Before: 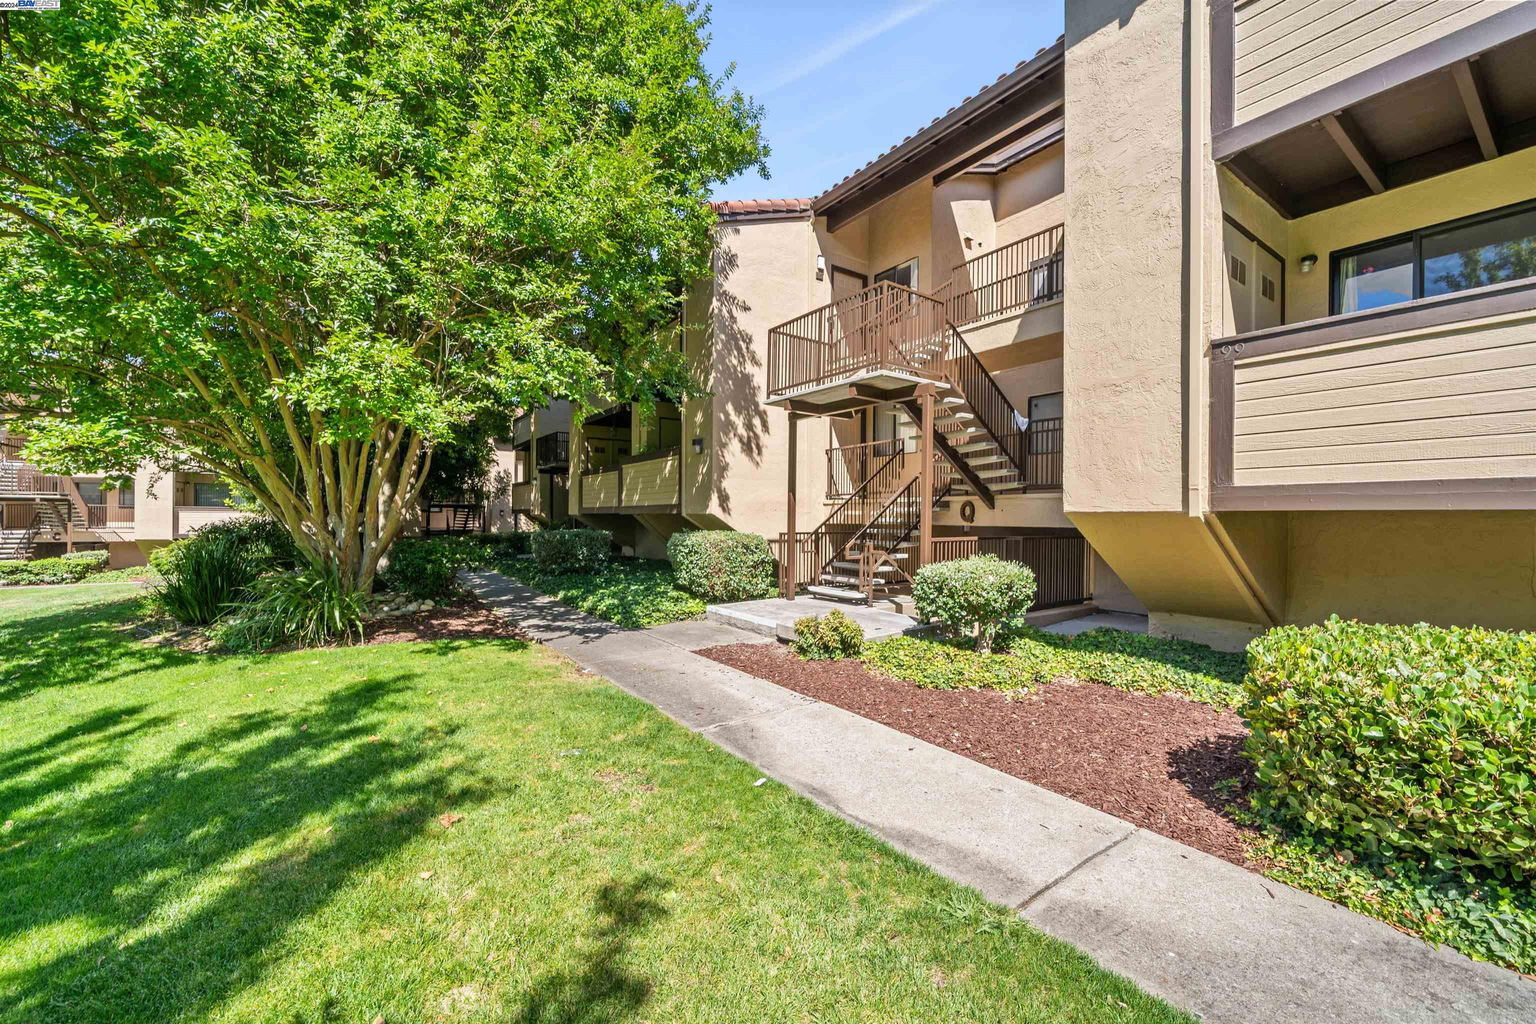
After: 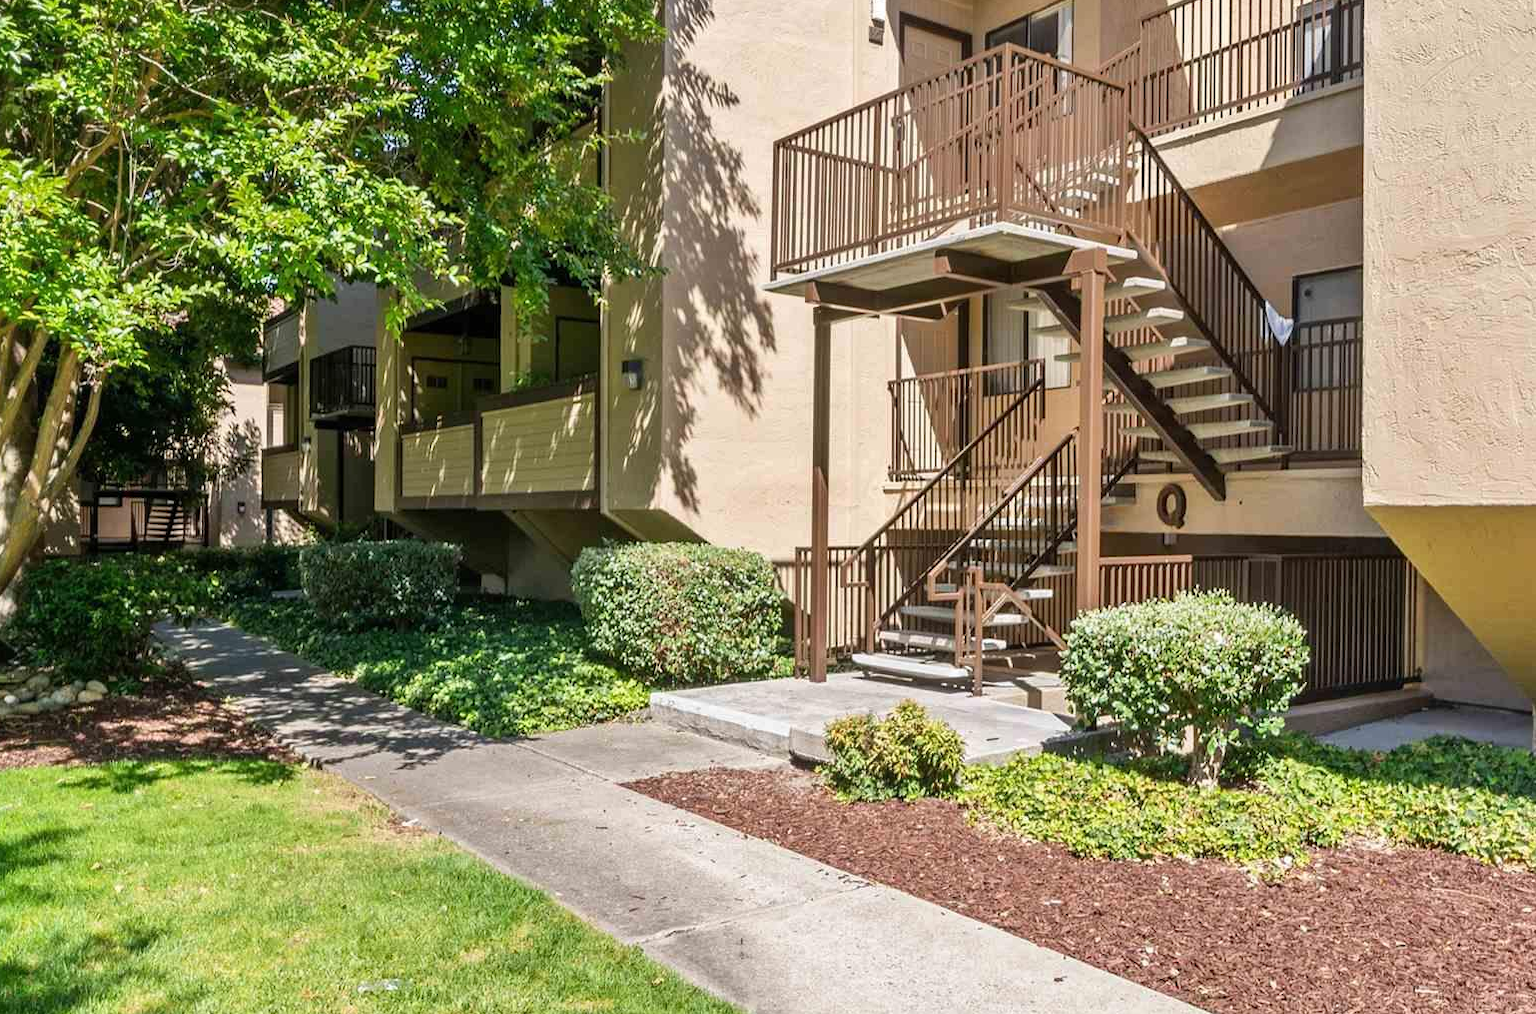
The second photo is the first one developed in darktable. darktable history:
crop: left 24.825%, top 25.28%, right 25.11%, bottom 25.075%
